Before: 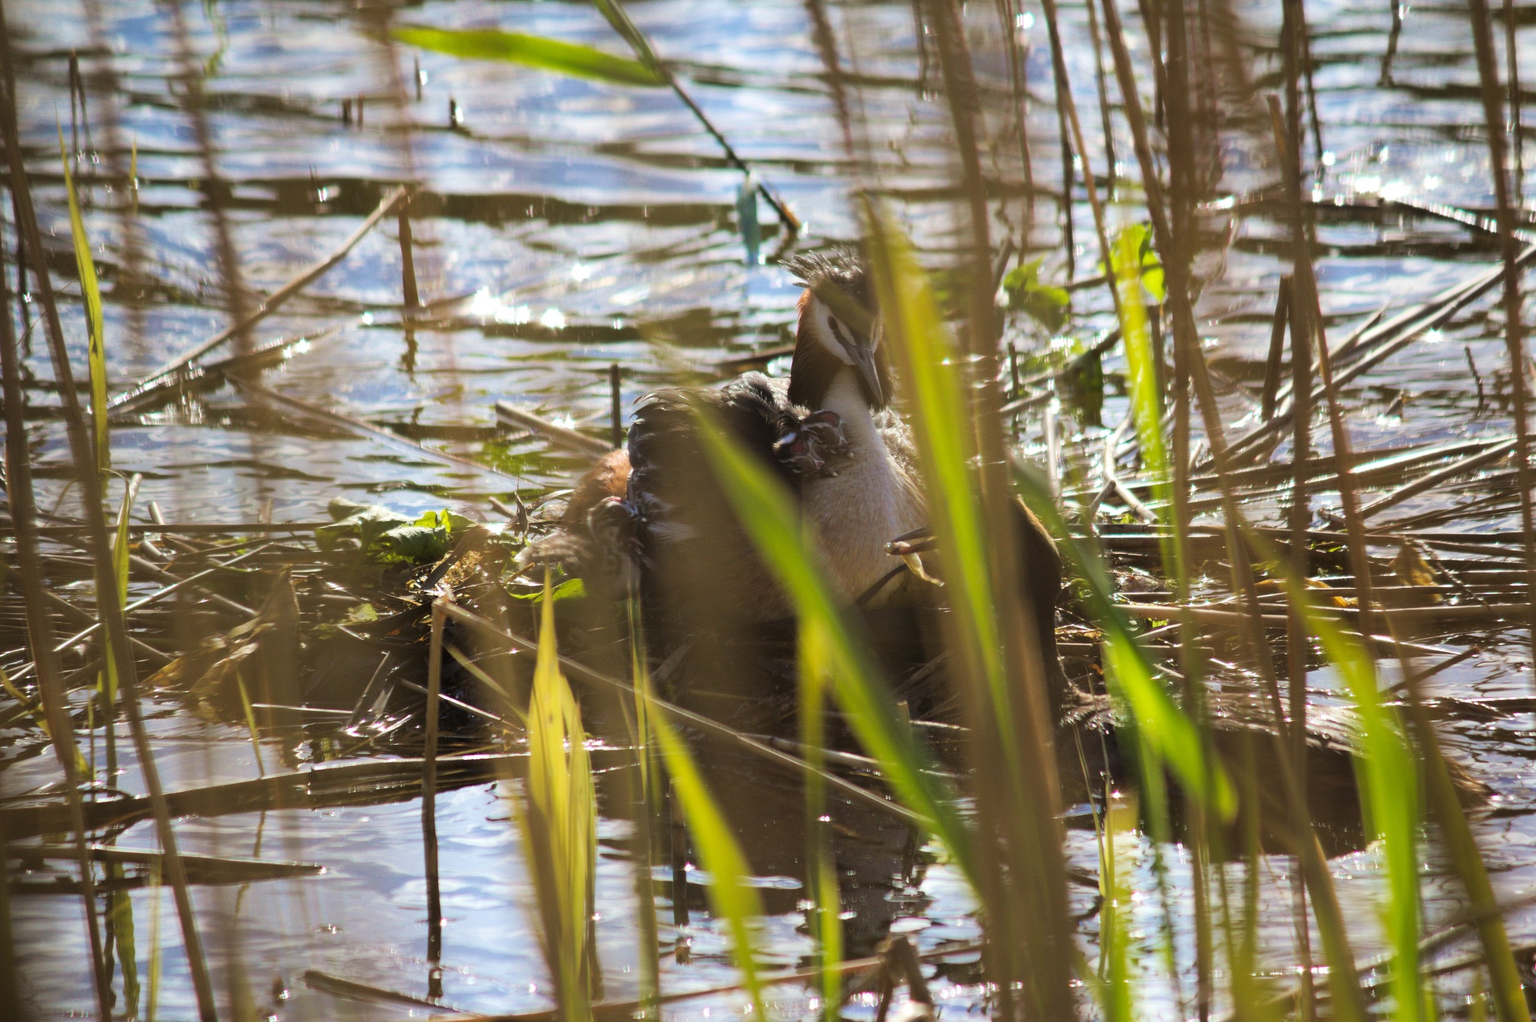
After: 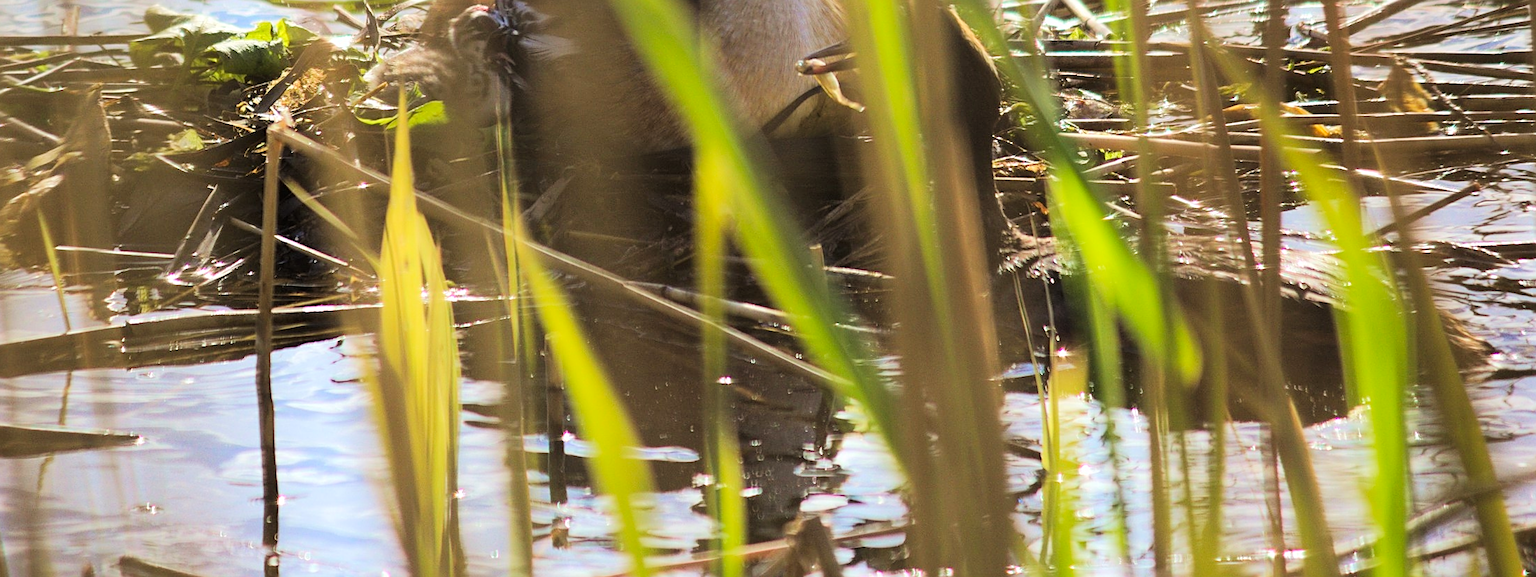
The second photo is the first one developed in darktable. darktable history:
base curve: curves: ch0 [(0, 0) (0.262, 0.32) (0.722, 0.705) (1, 1)]
crop and rotate: left 13.306%, top 48.129%, bottom 2.928%
sharpen: on, module defaults
tone curve: curves: ch0 [(0, 0) (0.004, 0.001) (0.133, 0.112) (0.325, 0.362) (0.832, 0.893) (1, 1)], color space Lab, linked channels, preserve colors none
rotate and perspective: rotation 0.174°, lens shift (vertical) 0.013, lens shift (horizontal) 0.019, shear 0.001, automatic cropping original format, crop left 0.007, crop right 0.991, crop top 0.016, crop bottom 0.997
